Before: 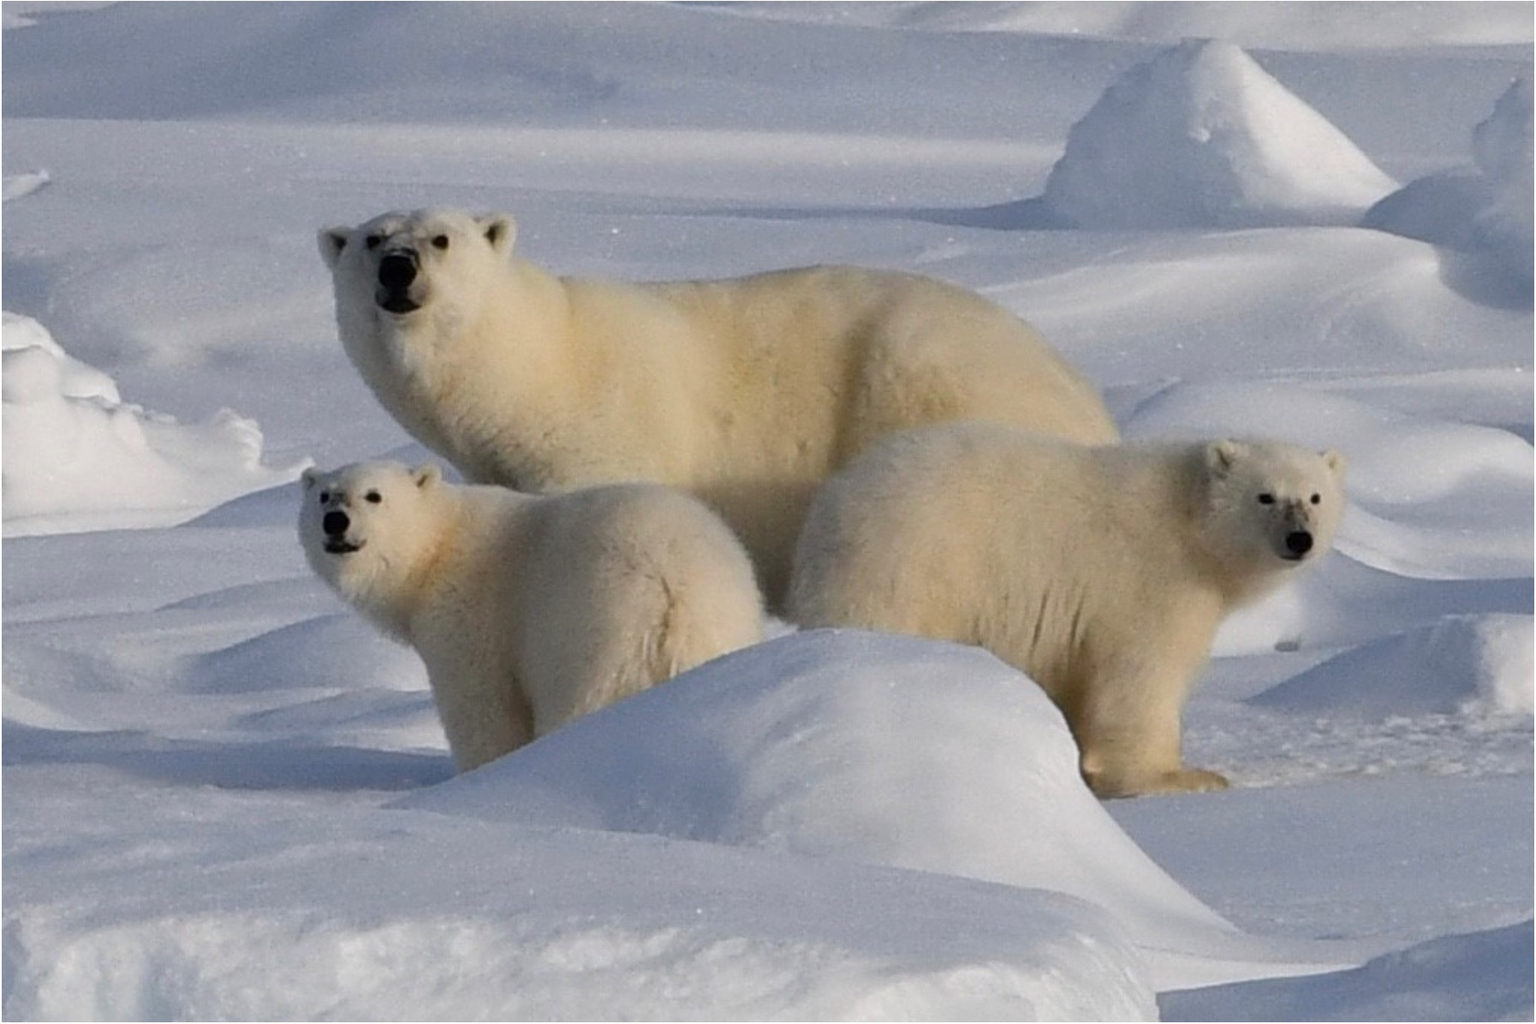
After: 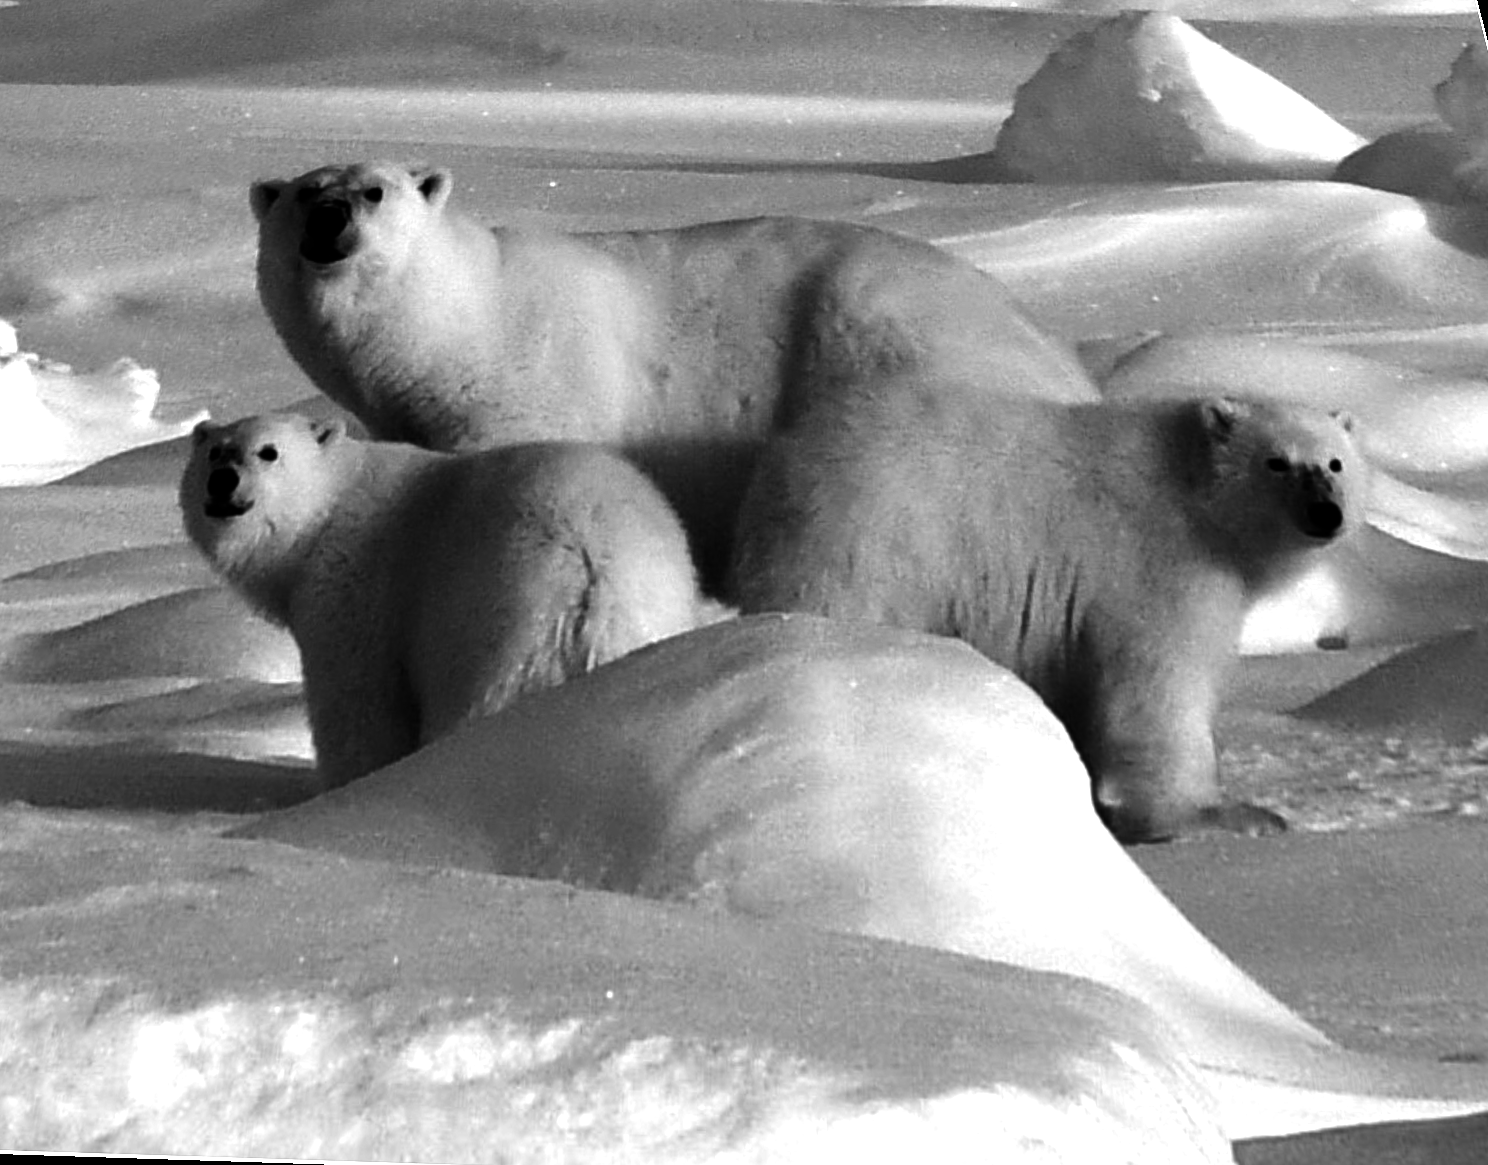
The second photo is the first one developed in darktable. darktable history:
white balance: red 0.984, blue 1.059
contrast brightness saturation: contrast -0.03, brightness -0.59, saturation -1
rotate and perspective: rotation 0.72°, lens shift (vertical) -0.352, lens shift (horizontal) -0.051, crop left 0.152, crop right 0.859, crop top 0.019, crop bottom 0.964
tone equalizer: -8 EV -1.08 EV, -7 EV -1.01 EV, -6 EV -0.867 EV, -5 EV -0.578 EV, -3 EV 0.578 EV, -2 EV 0.867 EV, -1 EV 1.01 EV, +0 EV 1.08 EV, edges refinement/feathering 500, mask exposure compensation -1.57 EV, preserve details no
